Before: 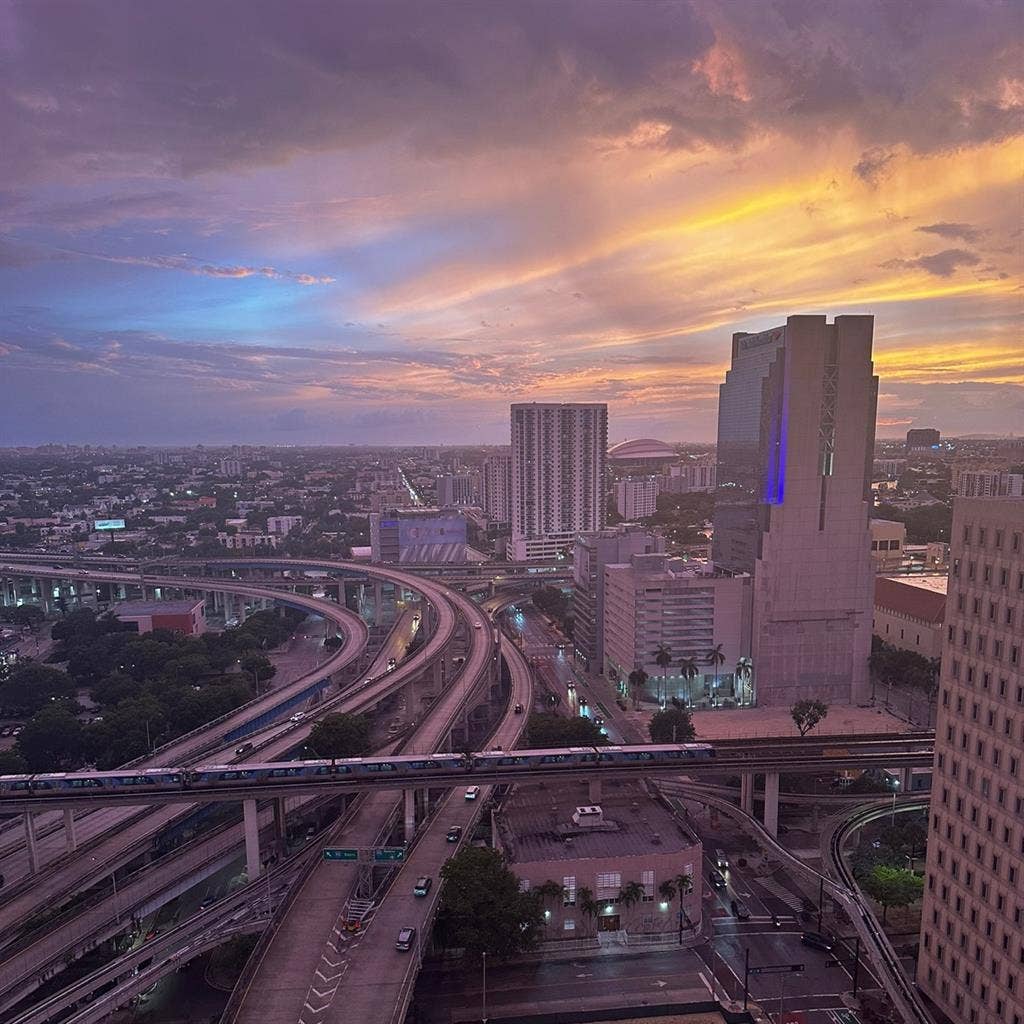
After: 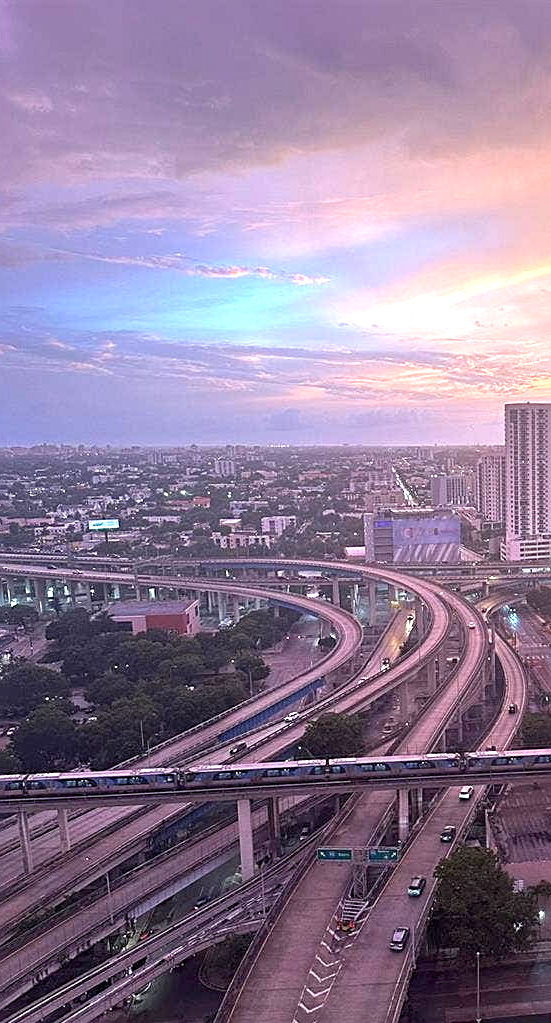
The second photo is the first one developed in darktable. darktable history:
tone equalizer: on, module defaults
crop: left 0.587%, right 45.588%, bottom 0.086%
sharpen: radius 2.167, amount 0.381, threshold 0
exposure: black level correction 0.001, exposure 1.116 EV, compensate highlight preservation false
